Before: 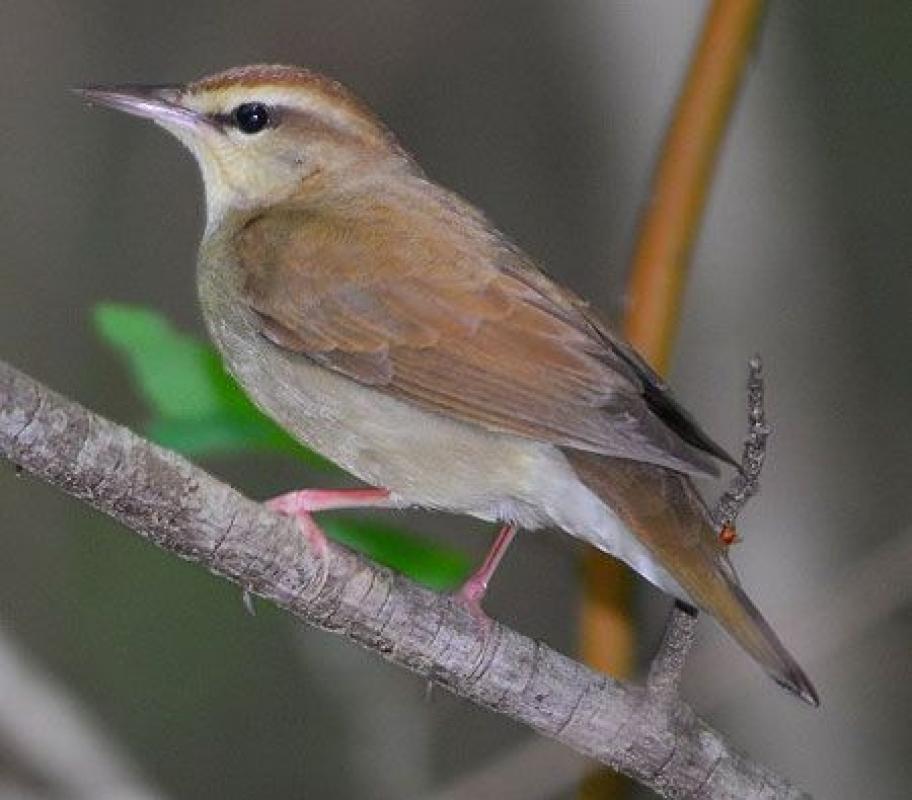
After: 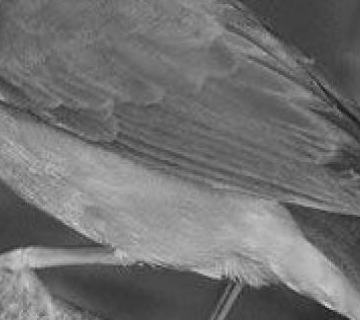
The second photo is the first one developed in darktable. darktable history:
crop: left 30.247%, top 30.438%, right 30.19%, bottom 29.468%
color calibration: output gray [0.21, 0.42, 0.37, 0], illuminant as shot in camera, x 0.358, y 0.373, temperature 4628.91 K
